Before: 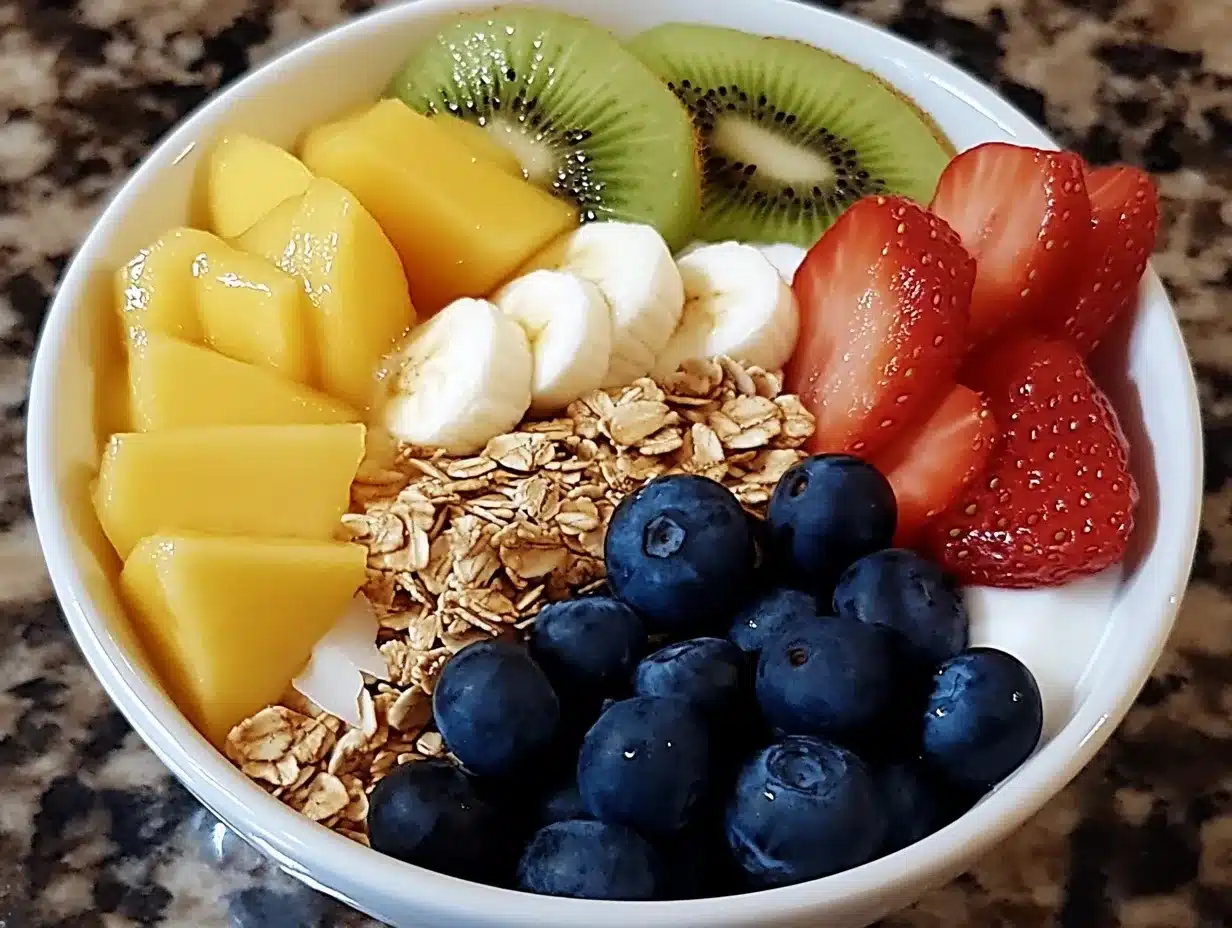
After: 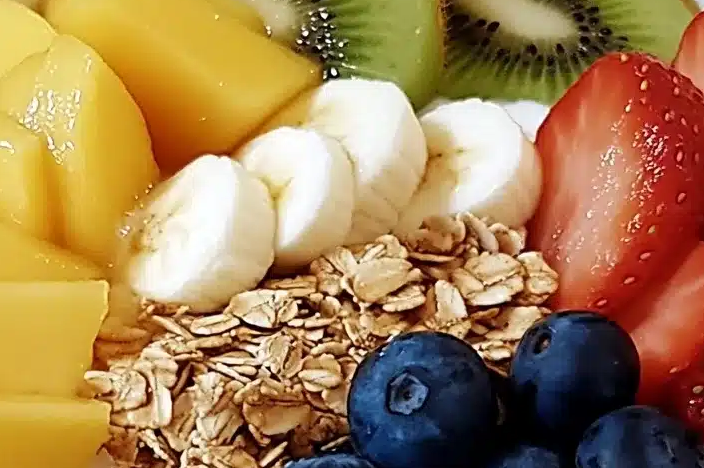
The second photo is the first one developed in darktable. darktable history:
local contrast: mode bilateral grid, contrast 15, coarseness 36, detail 105%, midtone range 0.2
crop: left 20.932%, top 15.471%, right 21.848%, bottom 34.081%
